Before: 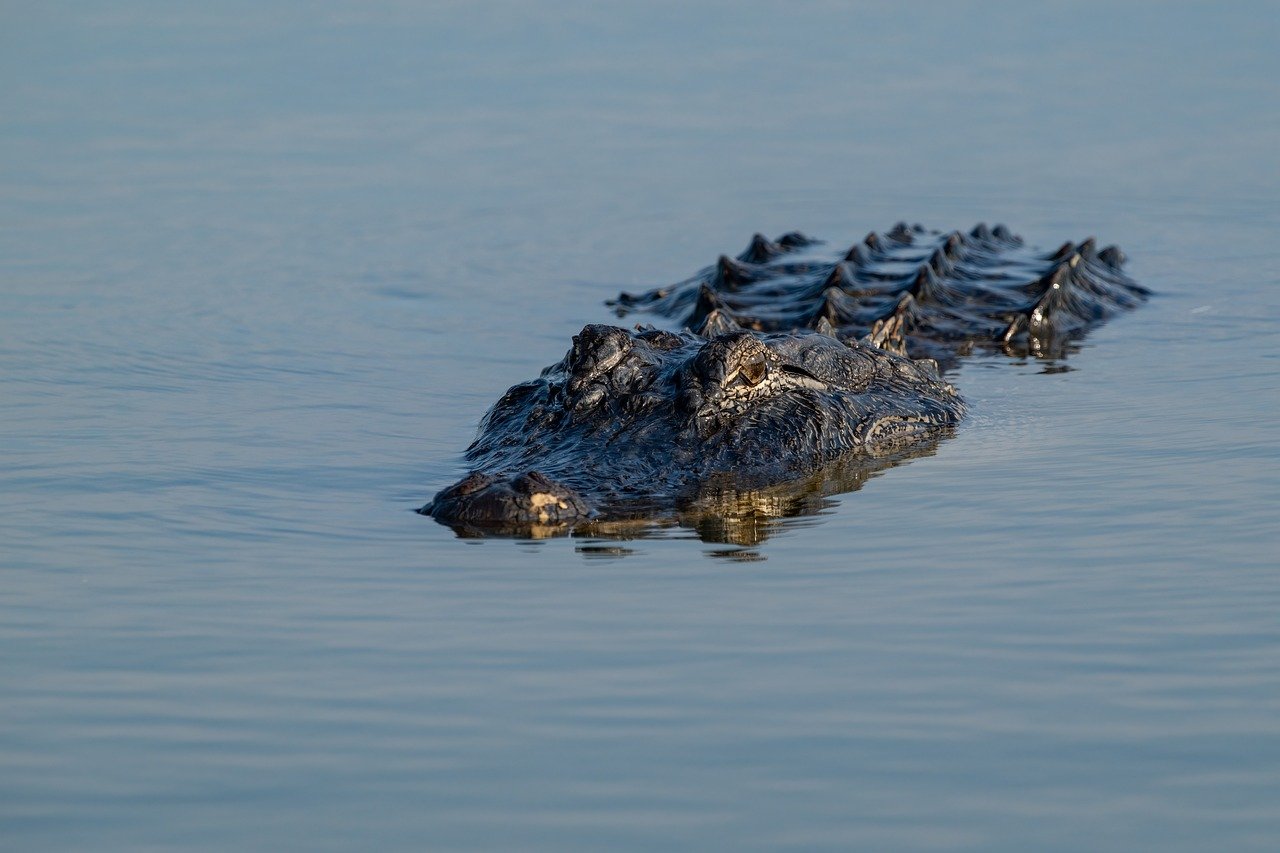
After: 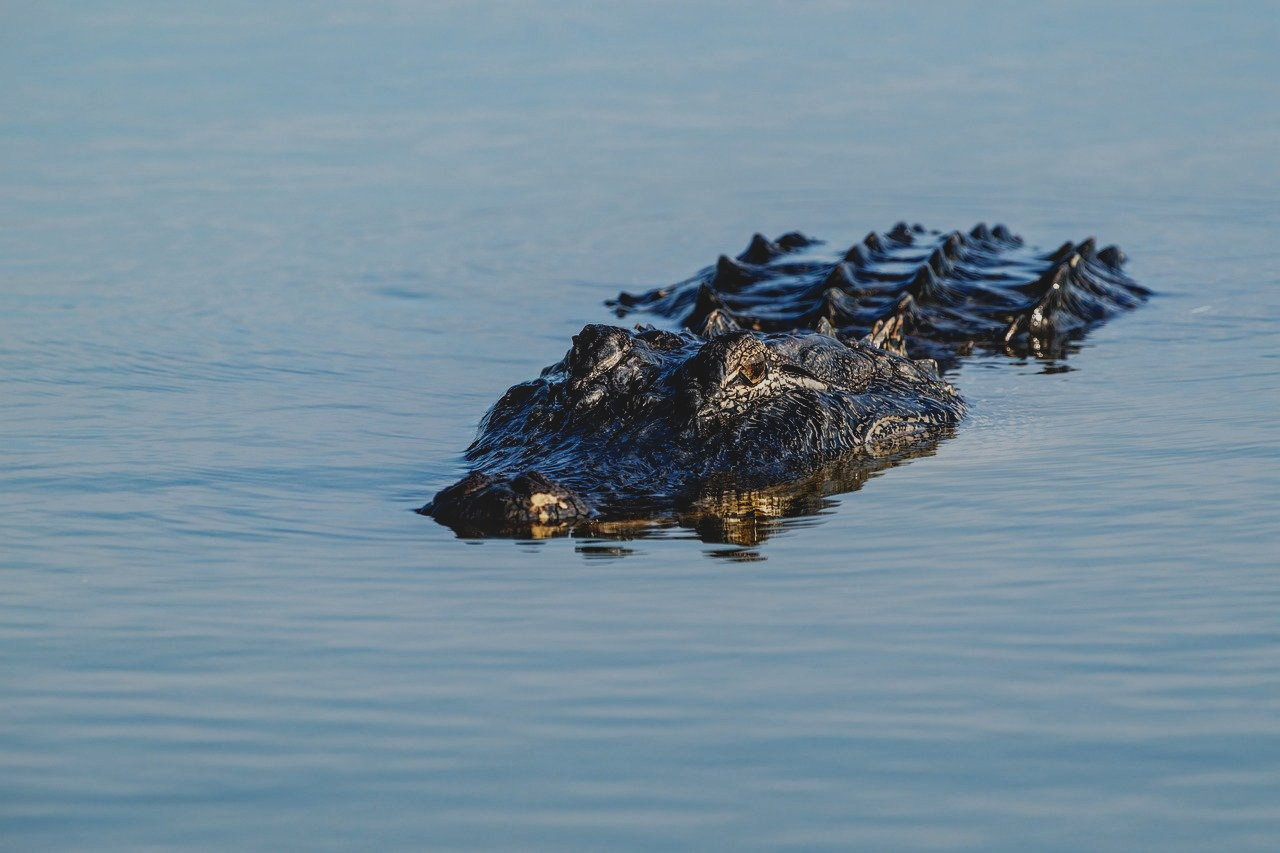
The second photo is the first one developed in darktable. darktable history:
sigmoid: contrast 2, skew -0.2, preserve hue 0%, red attenuation 0.1, red rotation 0.035, green attenuation 0.1, green rotation -0.017, blue attenuation 0.15, blue rotation -0.052, base primaries Rec2020
local contrast: highlights 48%, shadows 0%, detail 100%
contrast brightness saturation: saturation -0.05
